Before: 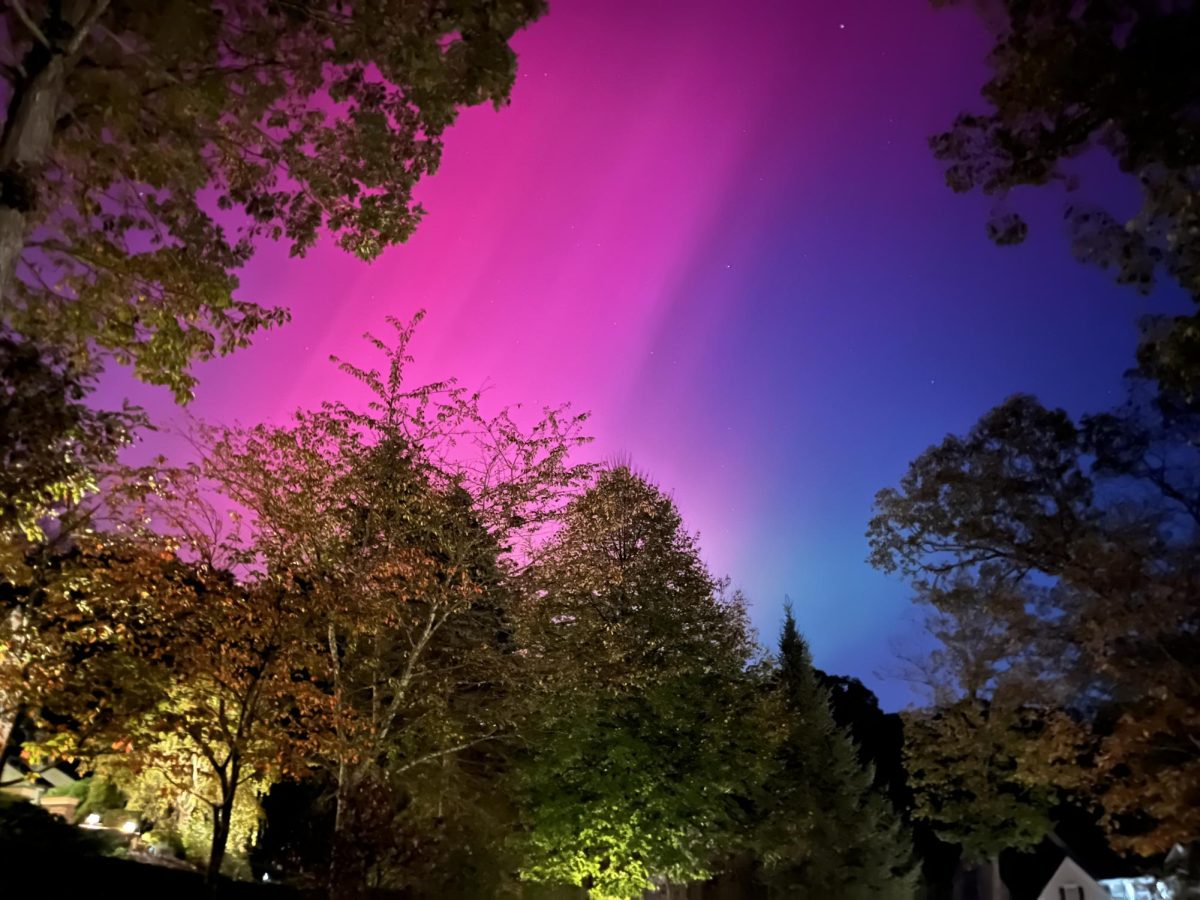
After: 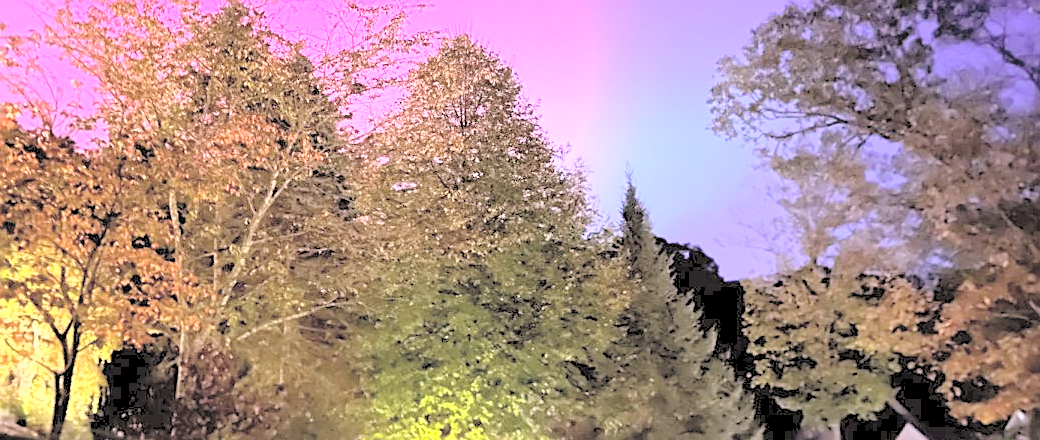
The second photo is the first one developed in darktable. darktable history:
base curve: curves: ch0 [(0, 0) (0.989, 0.992)], preserve colors none
crop and rotate: left 13.306%, top 48.129%, bottom 2.928%
shadows and highlights: radius 125.46, shadows 30.51, highlights -30.51, low approximation 0.01, soften with gaussian
exposure: exposure 1 EV, compensate highlight preservation false
color correction: highlights a* 12.23, highlights b* 5.41
sharpen: amount 0.575
white balance: red 0.926, green 1.003, blue 1.133
contrast brightness saturation: brightness 1
